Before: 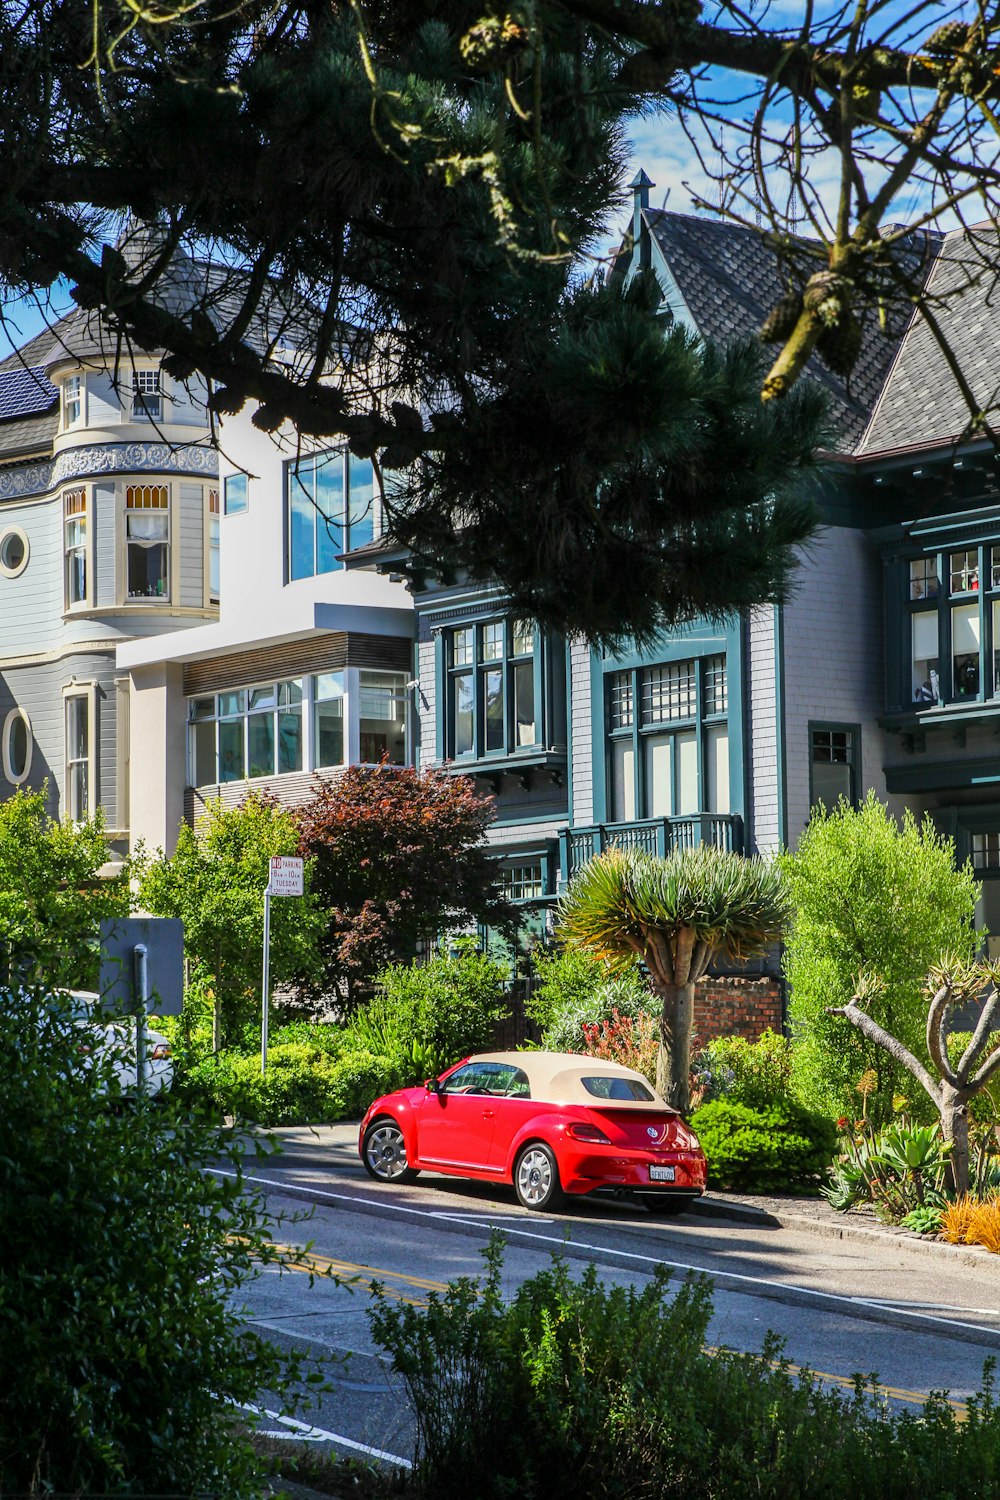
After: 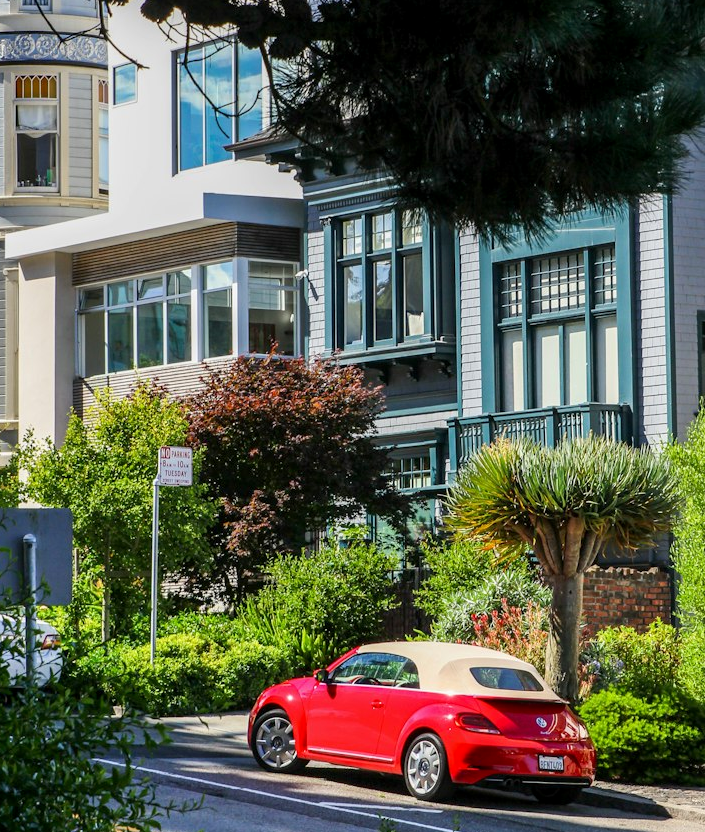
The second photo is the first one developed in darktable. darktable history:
exposure: black level correction 0.001, compensate exposure bias true, compensate highlight preservation false
crop: left 11.135%, top 27.348%, right 18.27%, bottom 17.142%
